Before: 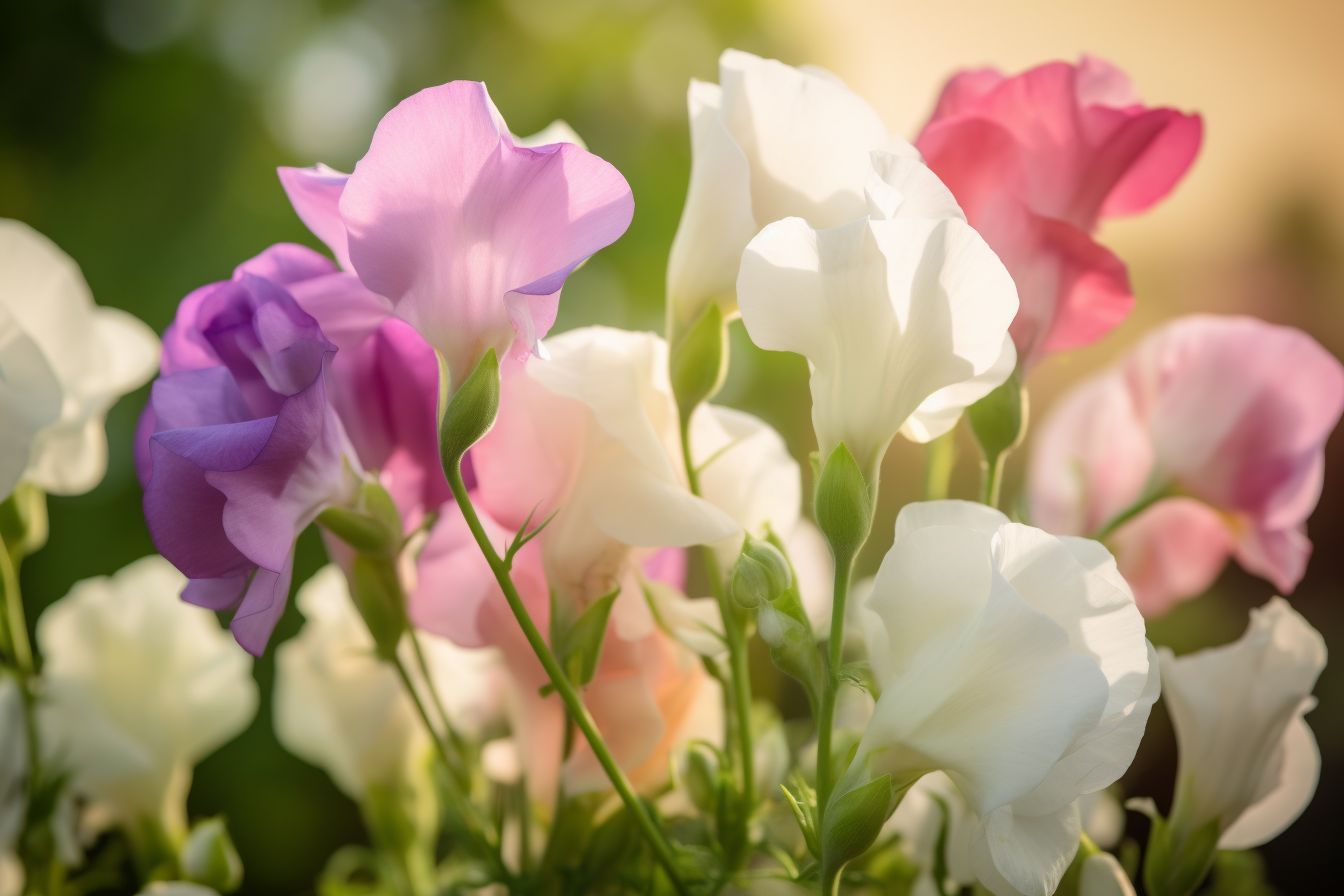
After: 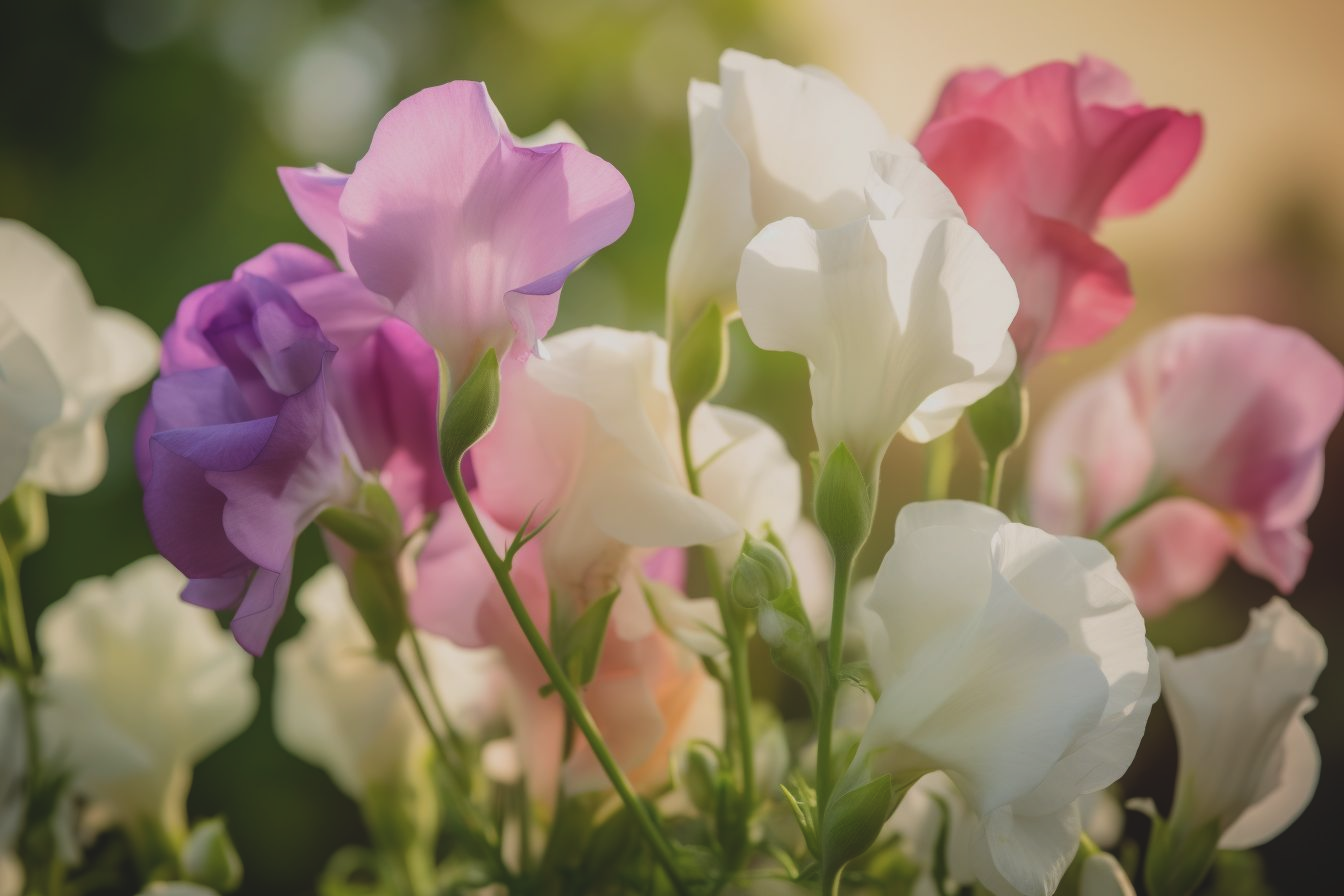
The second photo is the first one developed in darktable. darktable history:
exposure: black level correction -0.015, exposure -0.499 EV, compensate highlight preservation false
